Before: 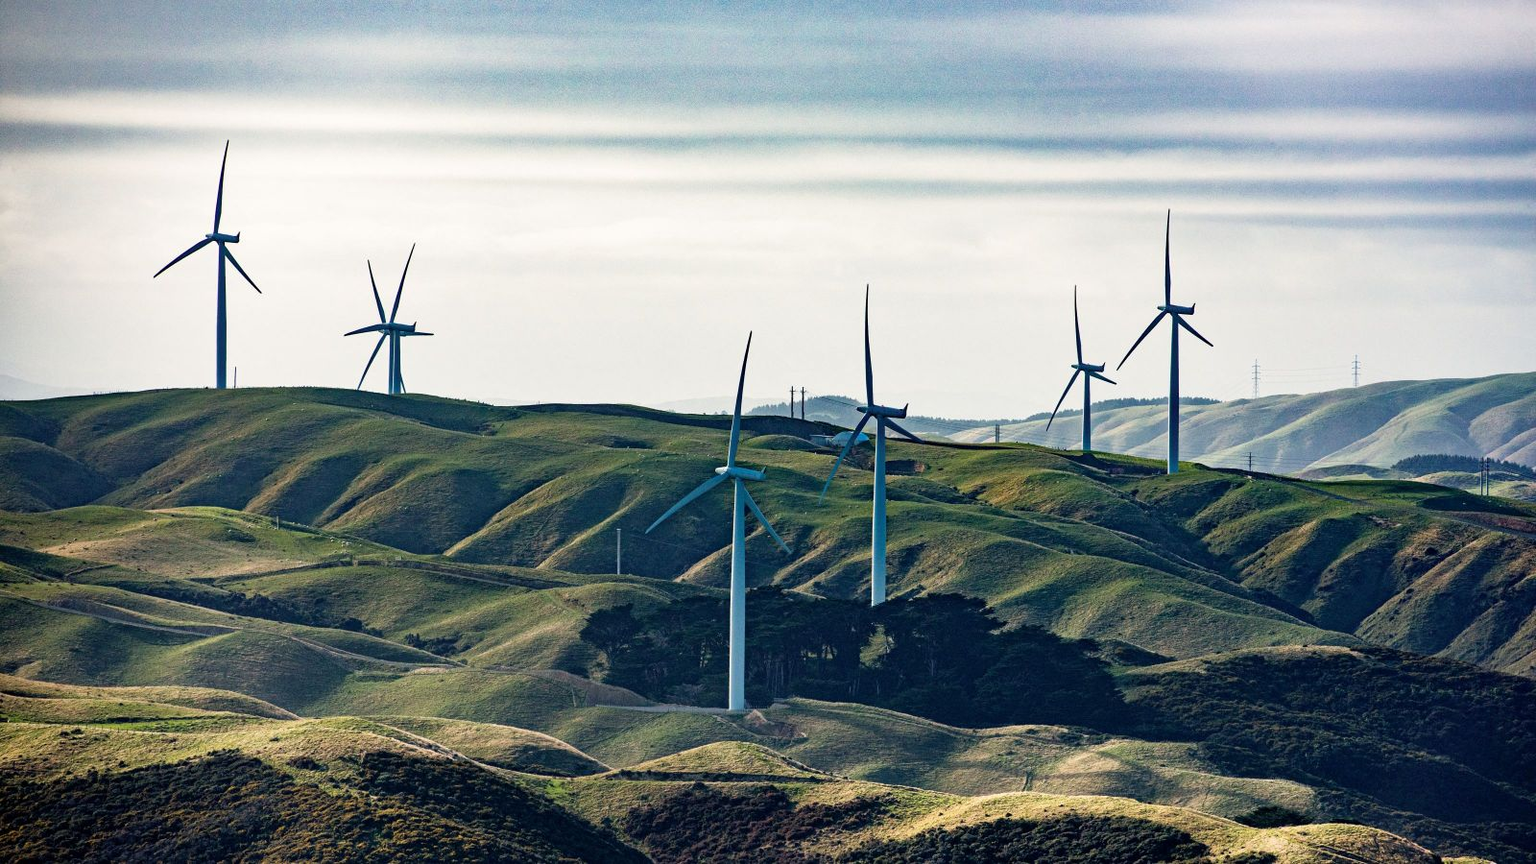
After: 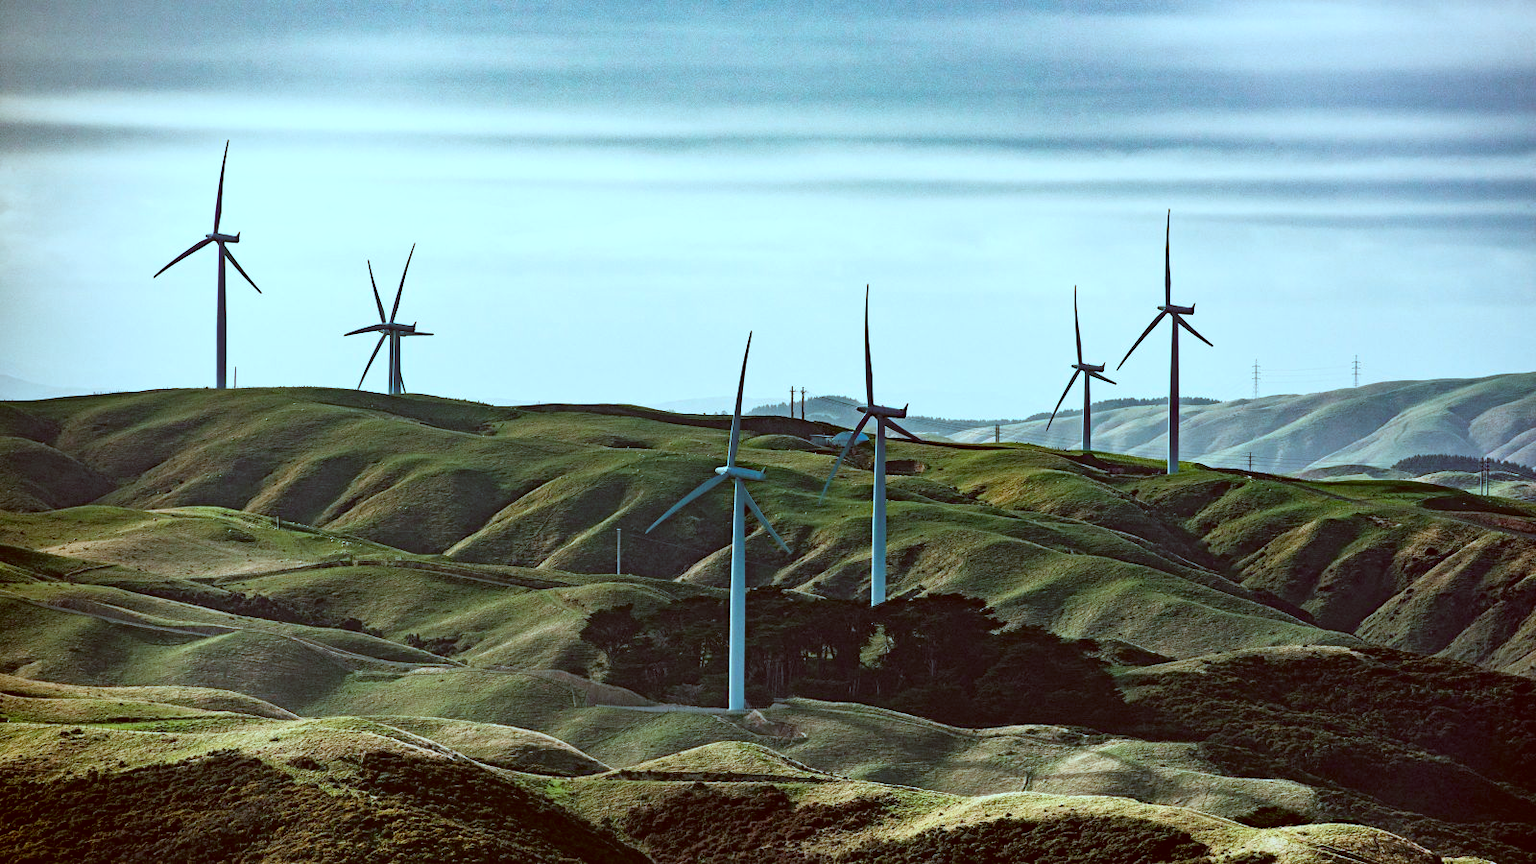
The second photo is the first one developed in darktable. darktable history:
white balance: red 0.983, blue 1.036
color correction: highlights a* -14.62, highlights b* -16.22, shadows a* 10.12, shadows b* 29.4
